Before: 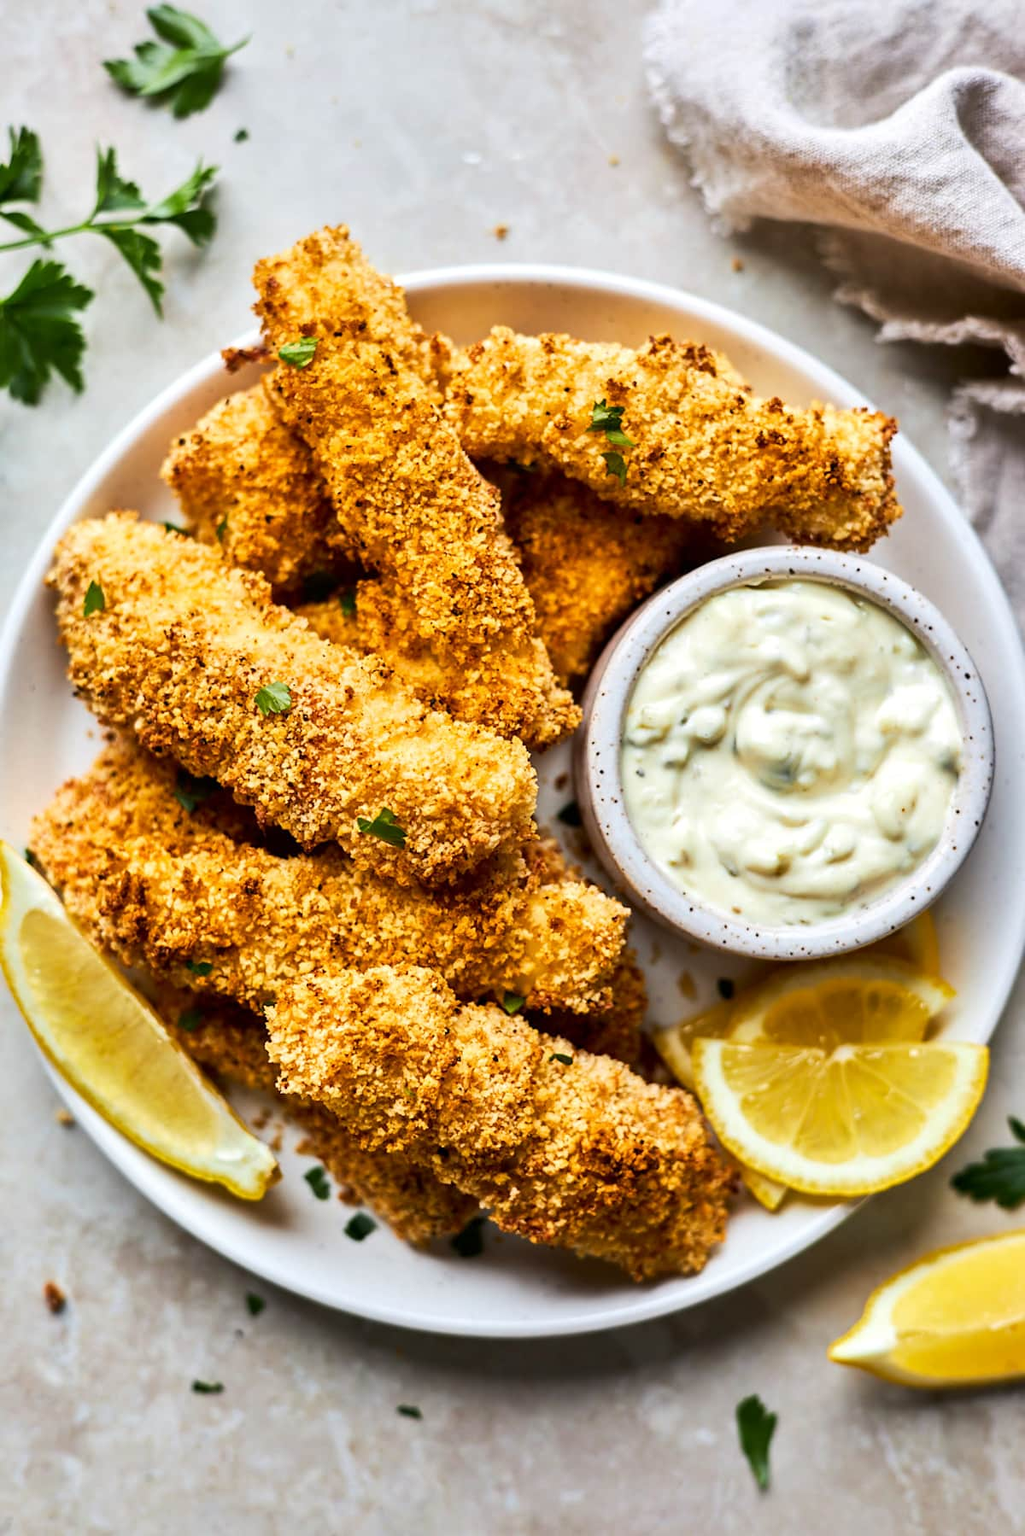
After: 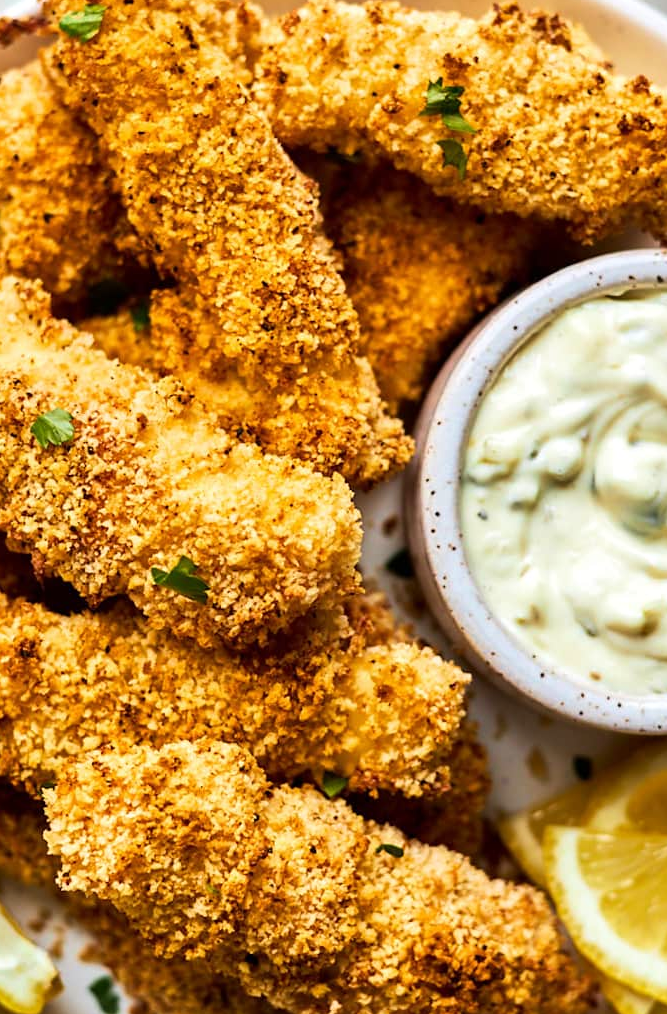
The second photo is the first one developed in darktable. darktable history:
velvia: strength 24.88%
crop and rotate: left 22.302%, top 21.786%, right 22.111%, bottom 21.826%
